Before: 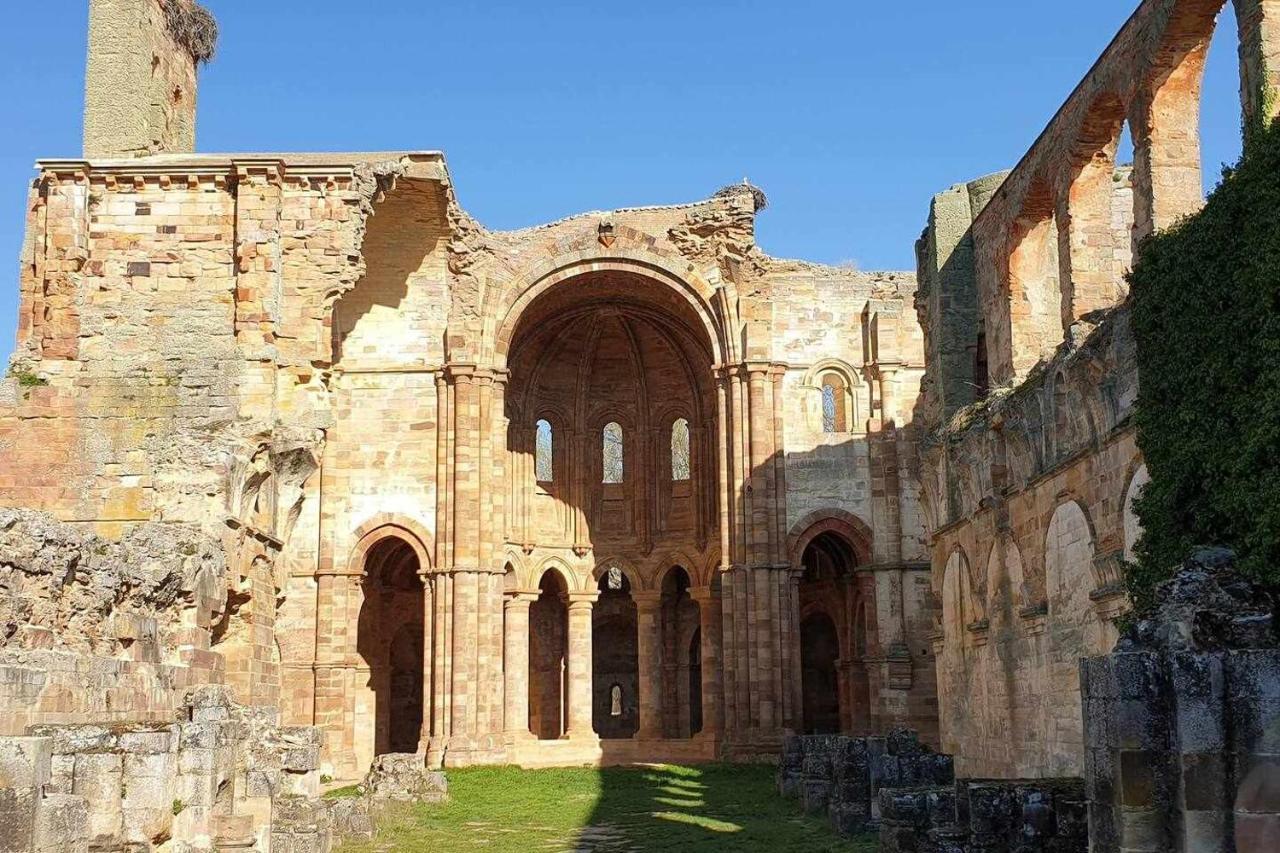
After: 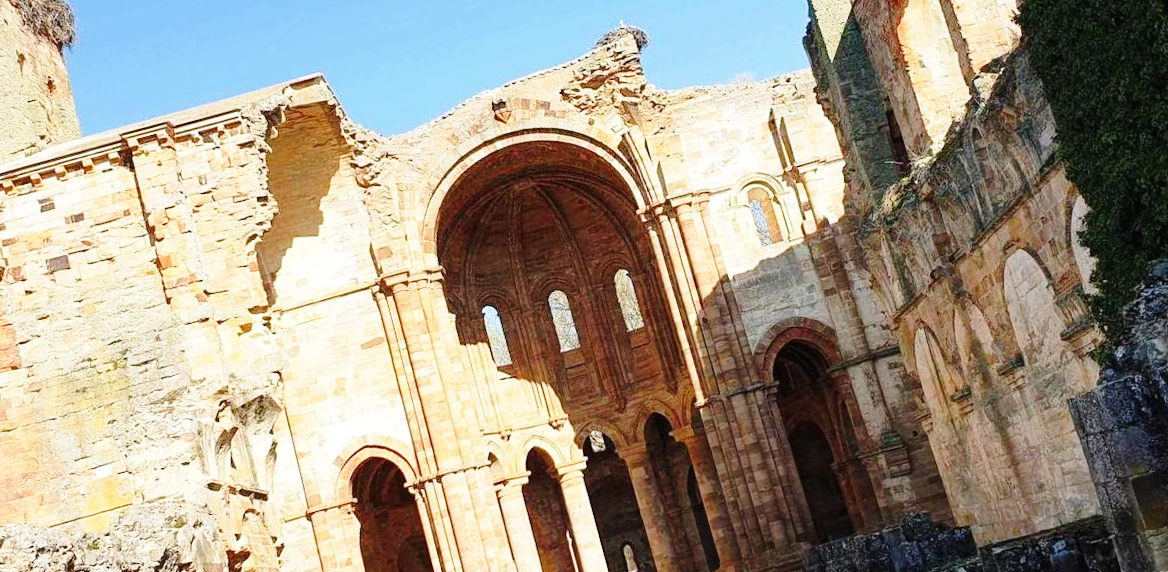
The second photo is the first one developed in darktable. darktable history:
rotate and perspective: rotation -14.8°, crop left 0.1, crop right 0.903, crop top 0.25, crop bottom 0.748
tone curve: curves: ch0 [(0, 0) (0.003, 0.013) (0.011, 0.017) (0.025, 0.028) (0.044, 0.049) (0.069, 0.07) (0.1, 0.103) (0.136, 0.143) (0.177, 0.186) (0.224, 0.232) (0.277, 0.282) (0.335, 0.333) (0.399, 0.405) (0.468, 0.477) (0.543, 0.54) (0.623, 0.627) (0.709, 0.709) (0.801, 0.798) (0.898, 0.902) (1, 1)], preserve colors none
base curve: curves: ch0 [(0, 0) (0.028, 0.03) (0.121, 0.232) (0.46, 0.748) (0.859, 0.968) (1, 1)], preserve colors none
